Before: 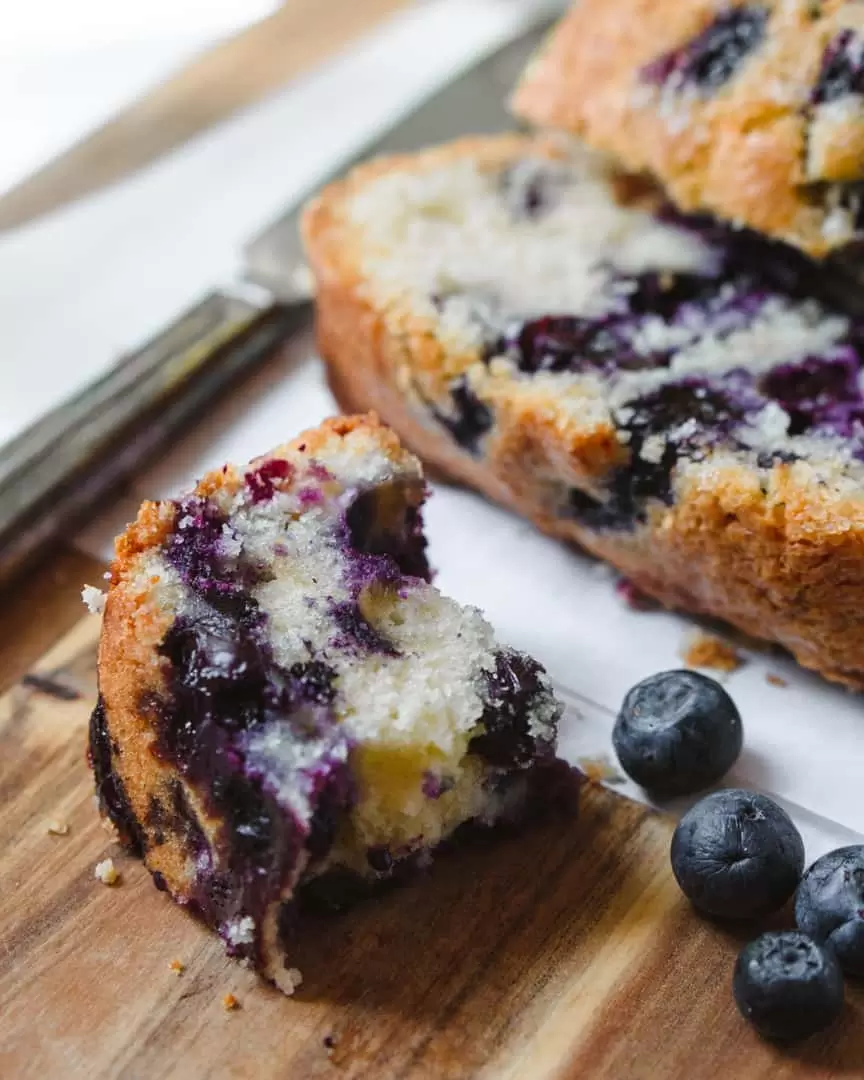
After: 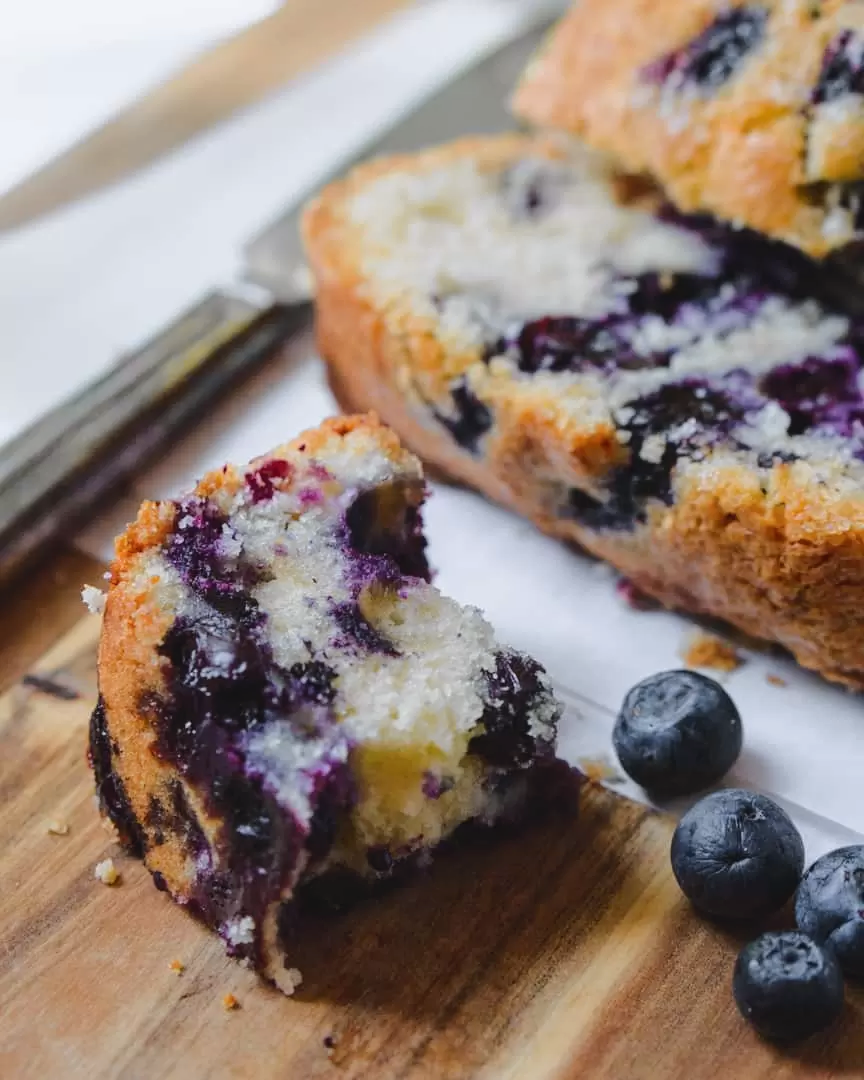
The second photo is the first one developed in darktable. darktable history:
tone curve: curves: ch0 [(0, 0.026) (0.175, 0.178) (0.463, 0.502) (0.796, 0.764) (1, 0.961)]; ch1 [(0, 0) (0.437, 0.398) (0.469, 0.472) (0.505, 0.504) (0.553, 0.552) (1, 1)]; ch2 [(0, 0) (0.505, 0.495) (0.579, 0.579) (1, 1)], color space Lab, independent channels, preserve colors none
